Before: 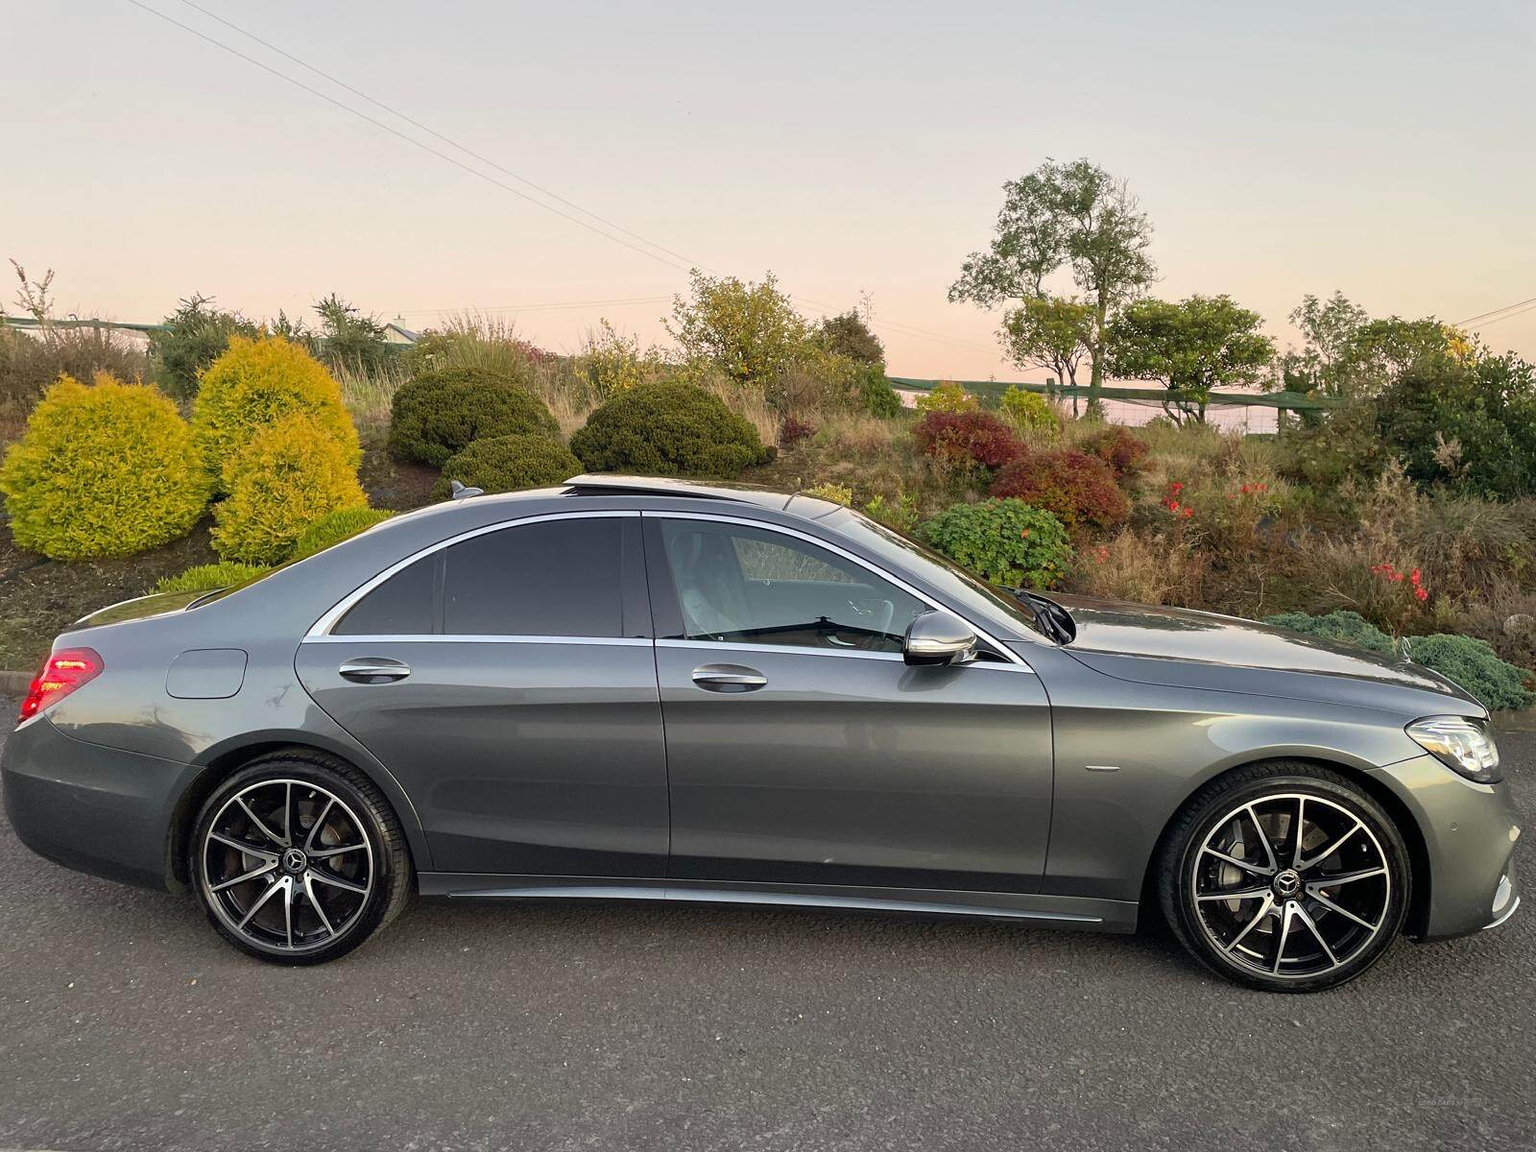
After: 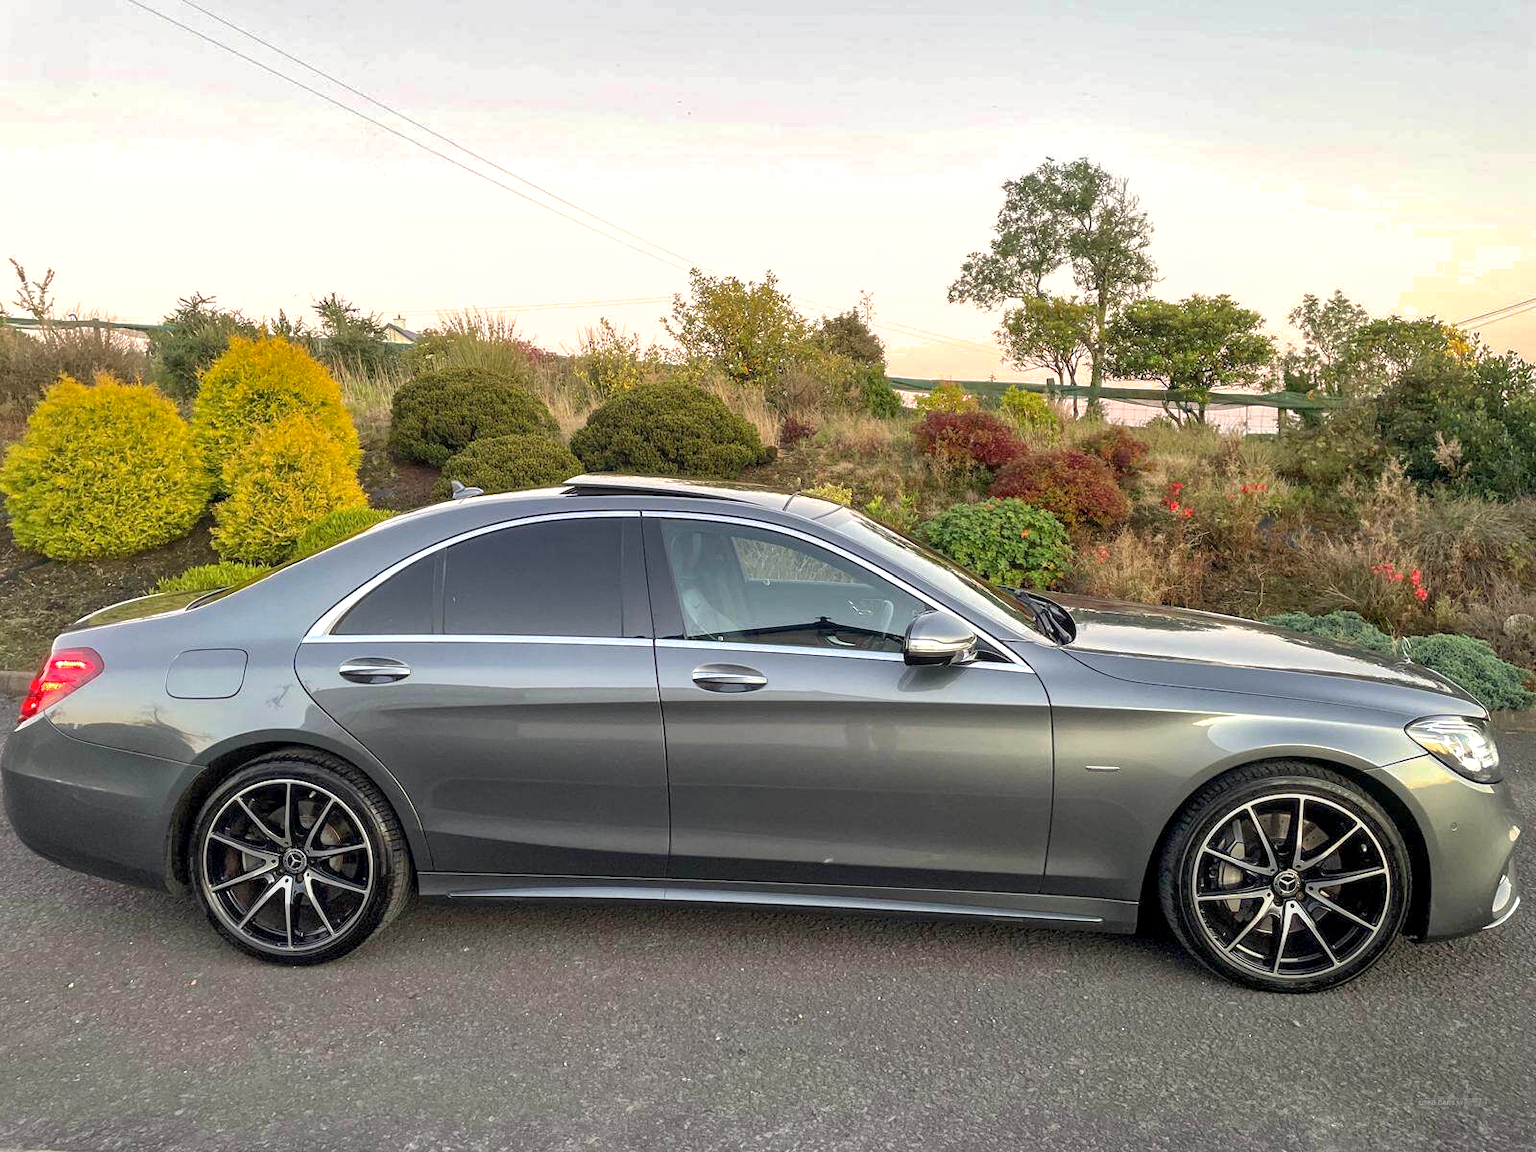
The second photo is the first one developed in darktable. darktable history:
exposure: exposure 0.458 EV, compensate highlight preservation false
local contrast: on, module defaults
shadows and highlights: on, module defaults
